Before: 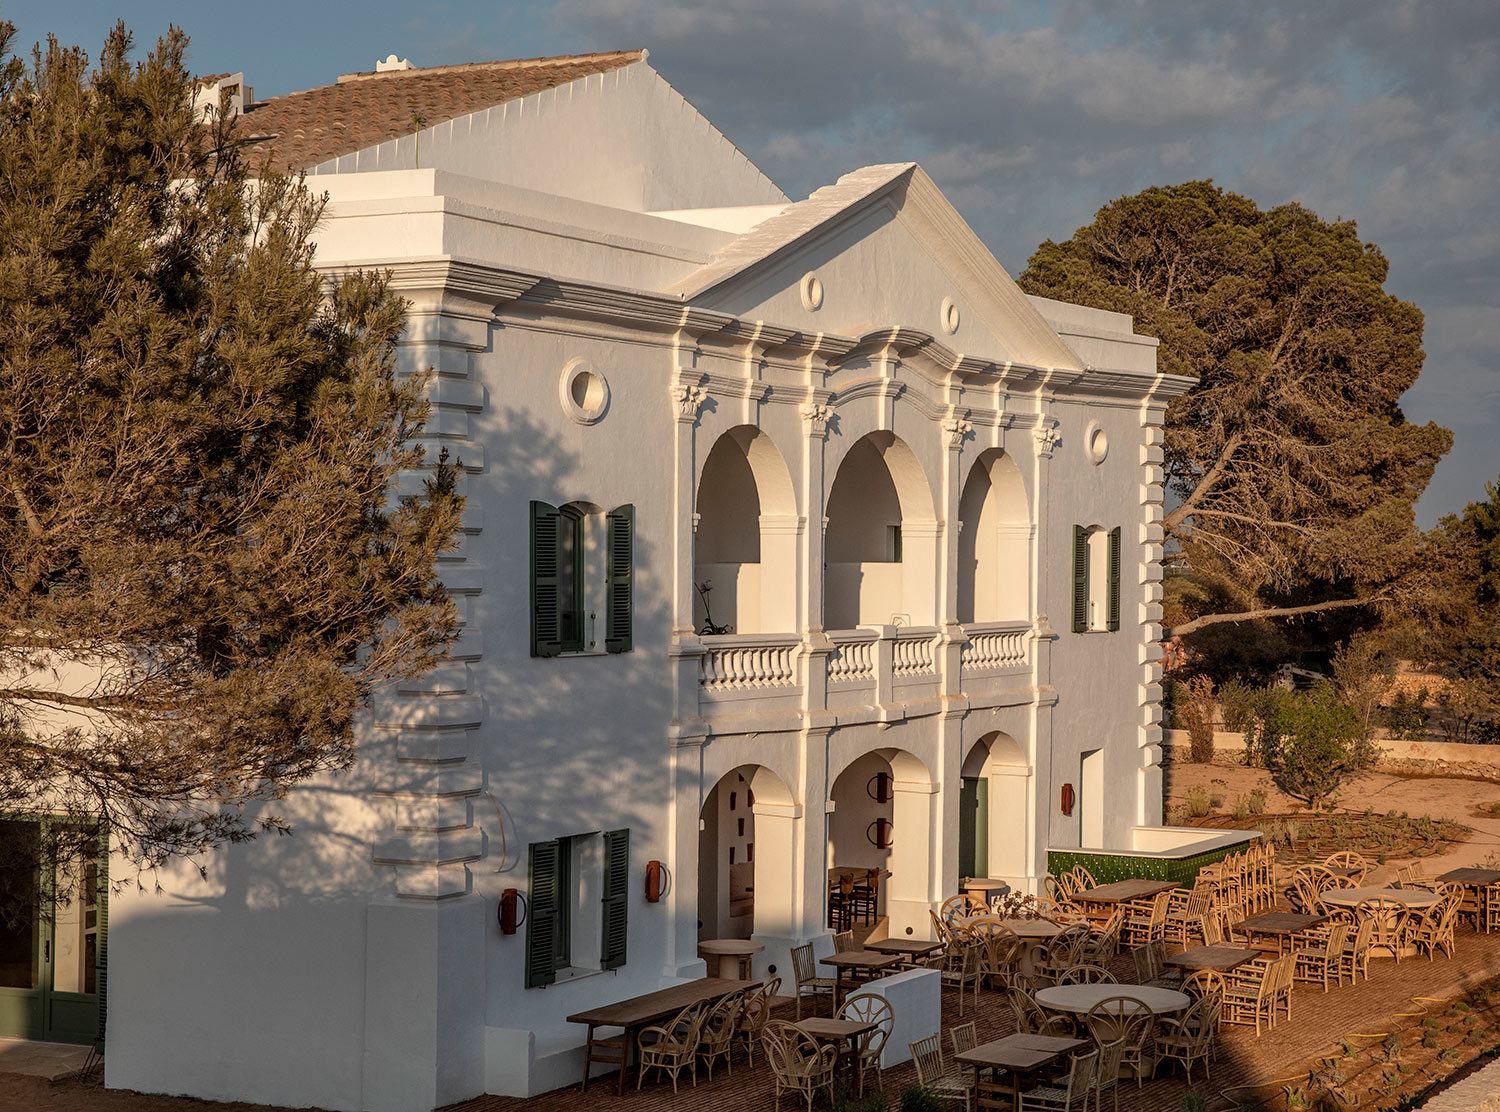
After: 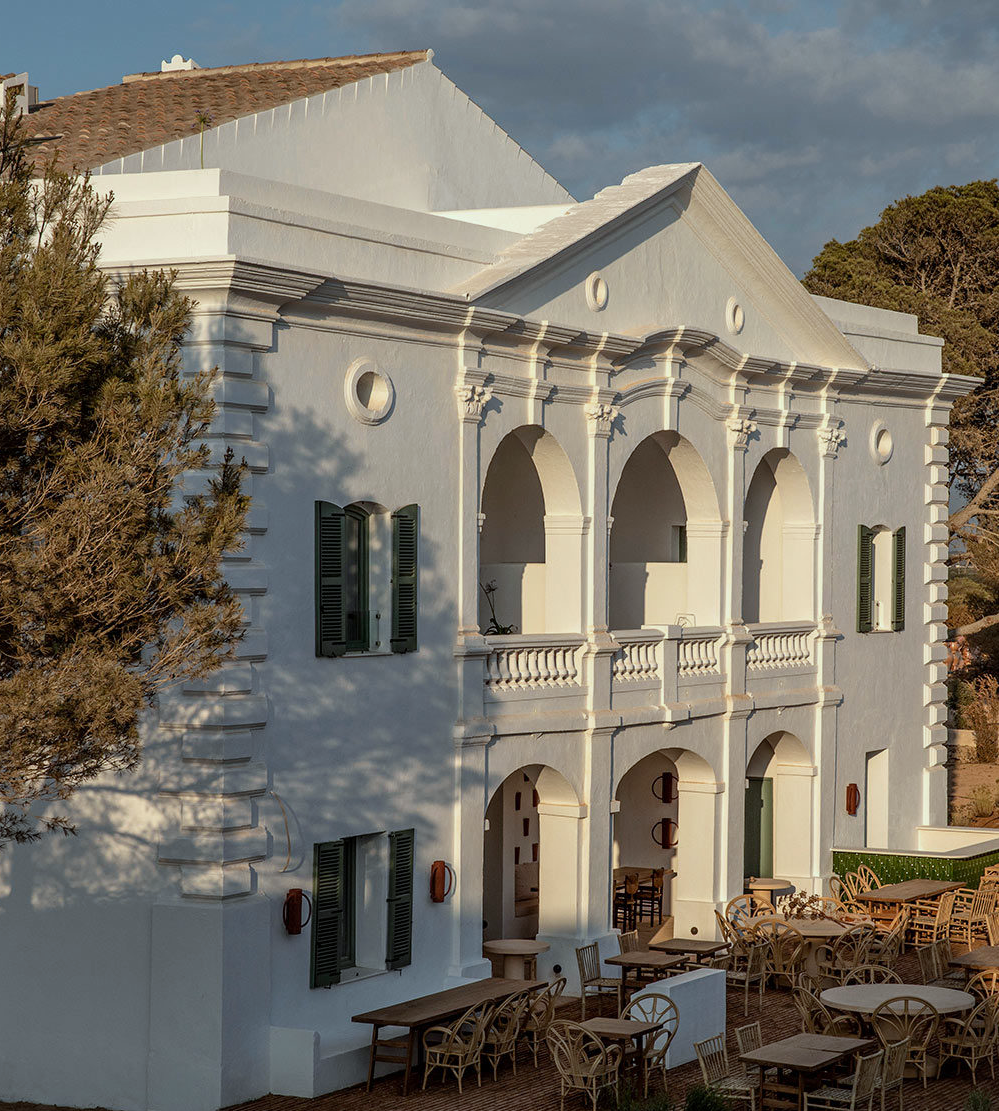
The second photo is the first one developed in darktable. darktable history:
rotate and perspective: automatic cropping original format, crop left 0, crop top 0
white balance: red 0.925, blue 1.046
crop and rotate: left 14.385%, right 18.948%
